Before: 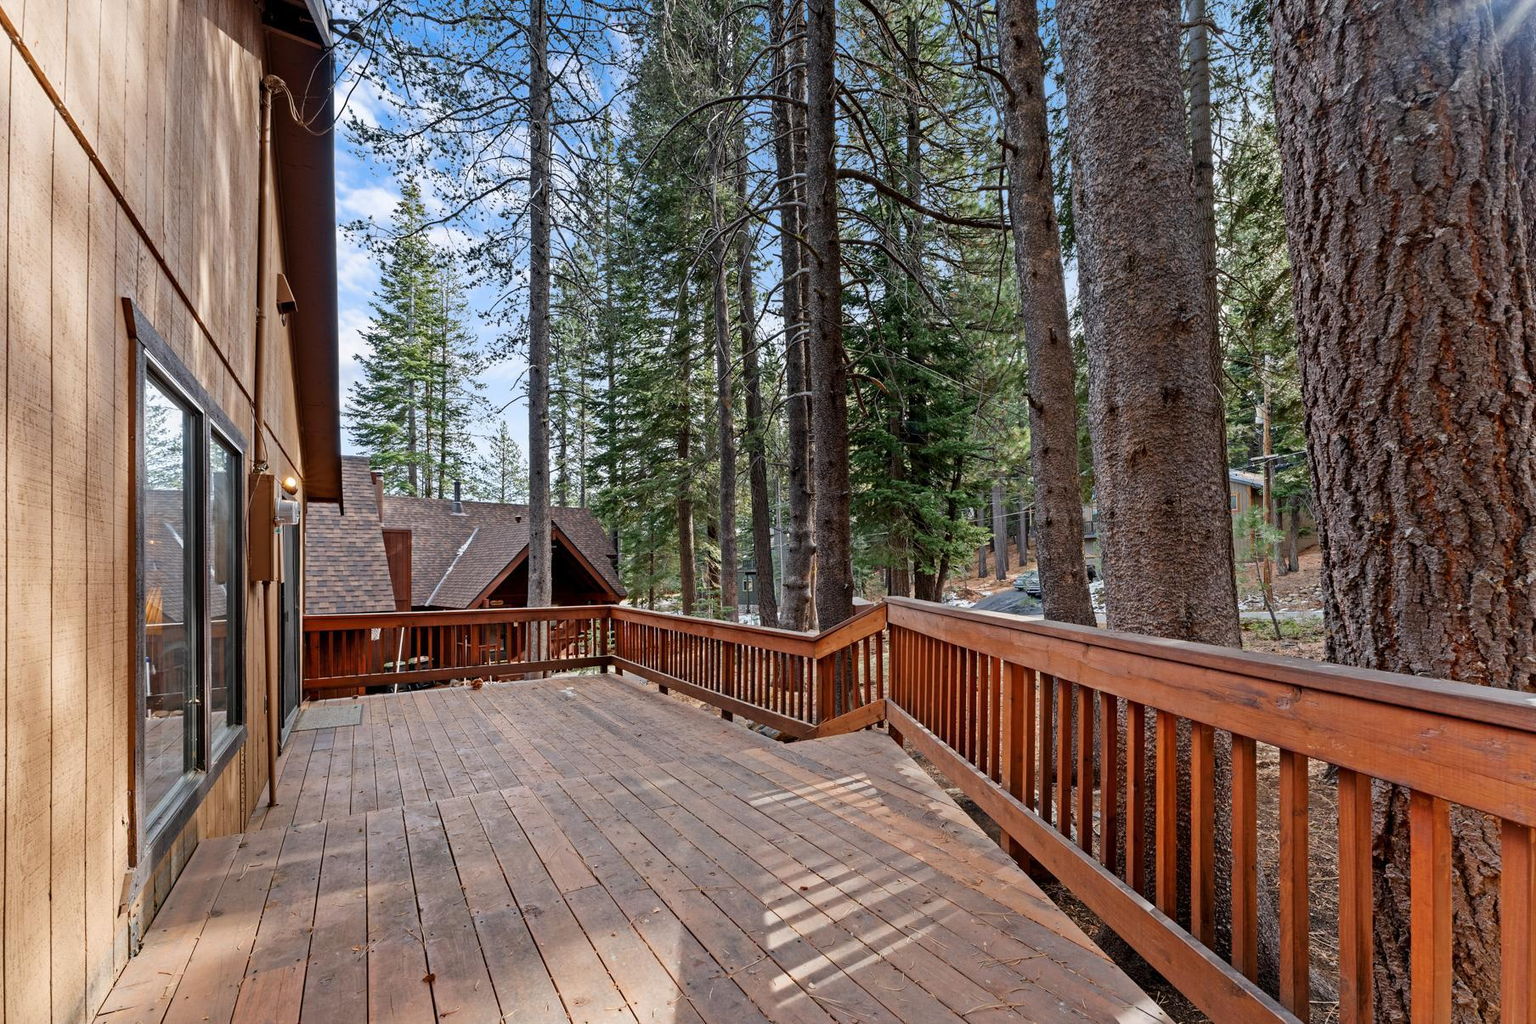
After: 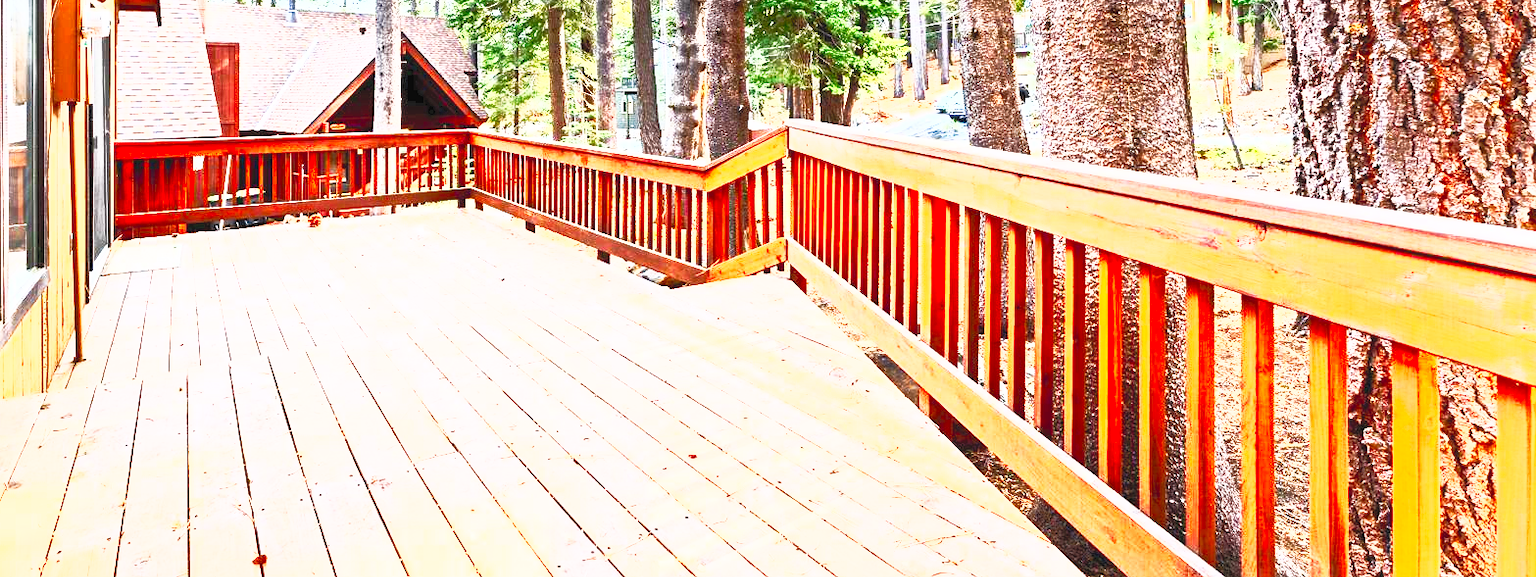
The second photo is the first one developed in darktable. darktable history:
exposure: exposure 0.945 EV, compensate exposure bias true, compensate highlight preservation false
crop and rotate: left 13.319%, top 48.159%, bottom 2.943%
tone curve: curves: ch0 [(0.003, 0.029) (0.188, 0.252) (0.46, 0.56) (0.608, 0.748) (0.871, 0.955) (1, 1)]; ch1 [(0, 0) (0.35, 0.356) (0.45, 0.453) (0.508, 0.515) (0.618, 0.634) (1, 1)]; ch2 [(0, 0) (0.456, 0.469) (0.5, 0.5) (0.634, 0.625) (1, 1)], preserve colors none
contrast brightness saturation: contrast 1, brightness 0.995, saturation 0.98
